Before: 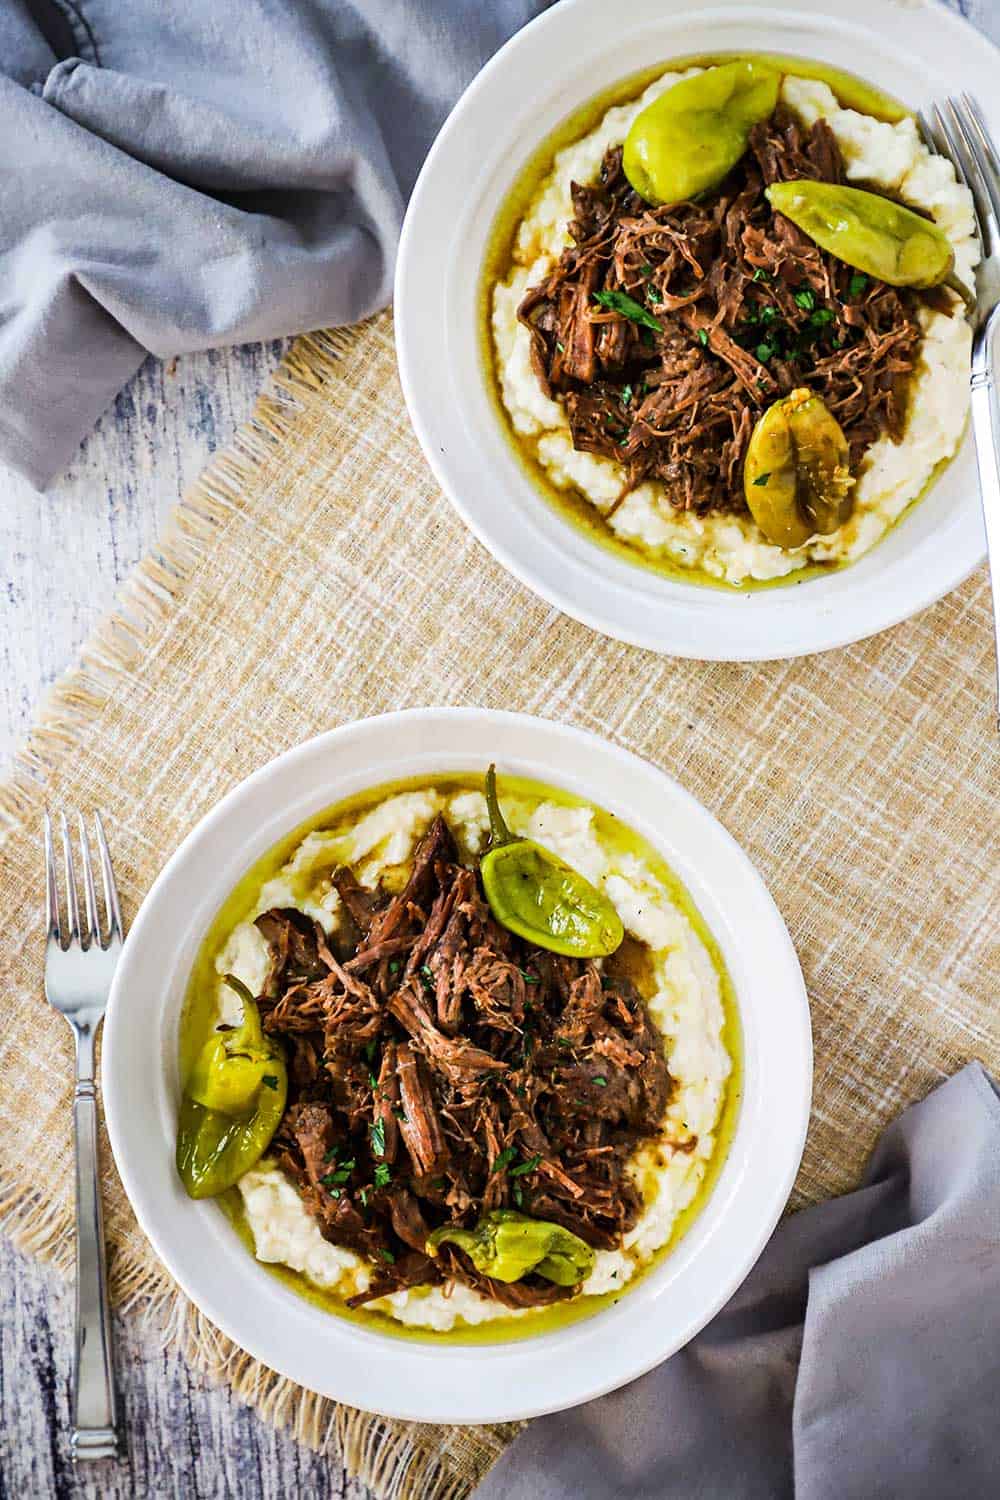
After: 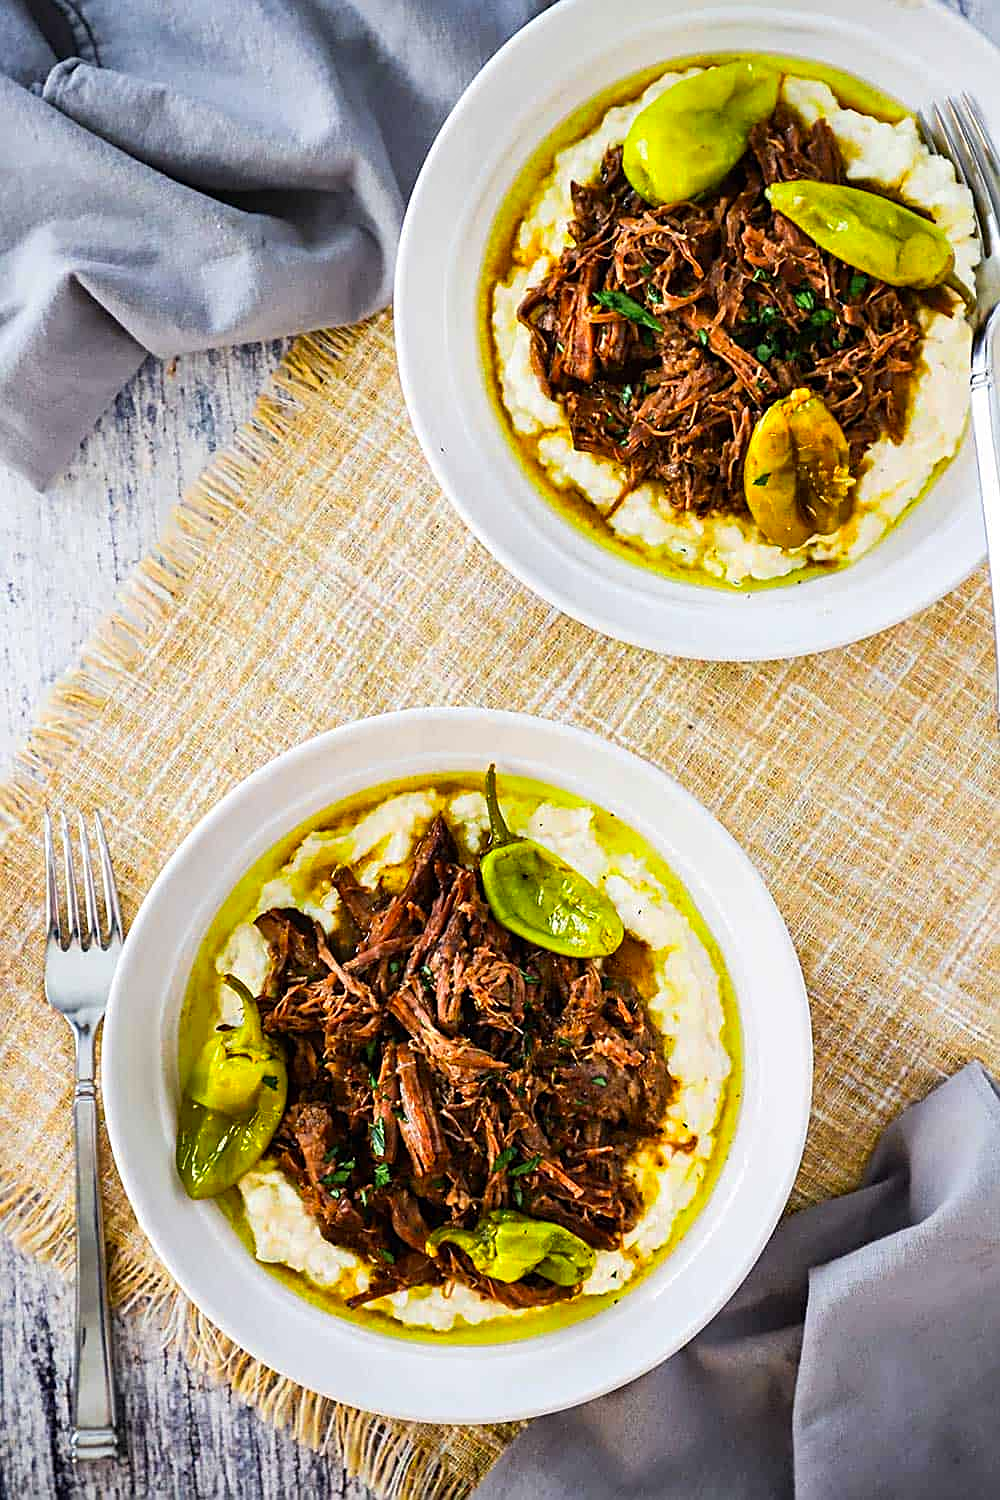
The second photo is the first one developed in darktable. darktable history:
tone equalizer: on, module defaults
sharpen: on, module defaults
color zones: curves: ch0 [(0.224, 0.526) (0.75, 0.5)]; ch1 [(0.055, 0.526) (0.224, 0.761) (0.377, 0.526) (0.75, 0.5)]
